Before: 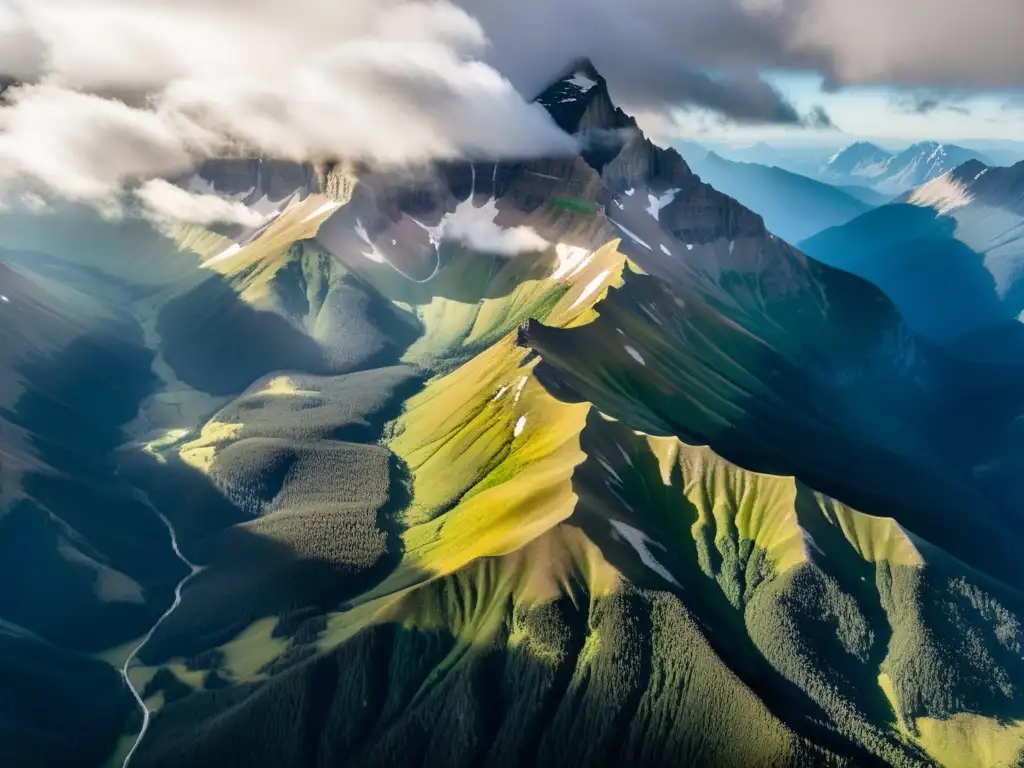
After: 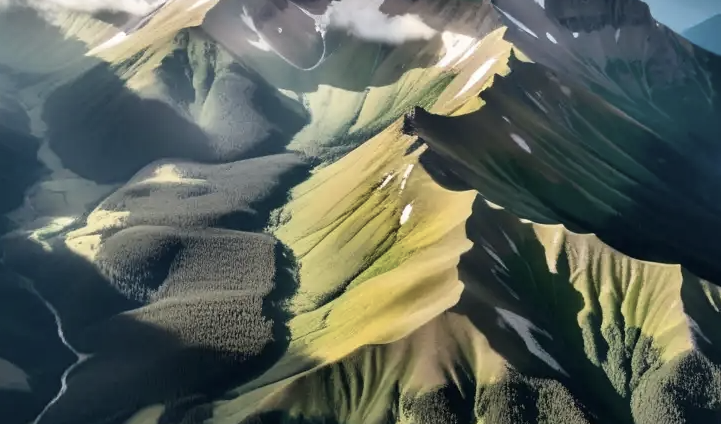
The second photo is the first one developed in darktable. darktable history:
crop: left 11.169%, top 27.609%, right 18.326%, bottom 17.12%
contrast brightness saturation: contrast 0.103, saturation -0.353
